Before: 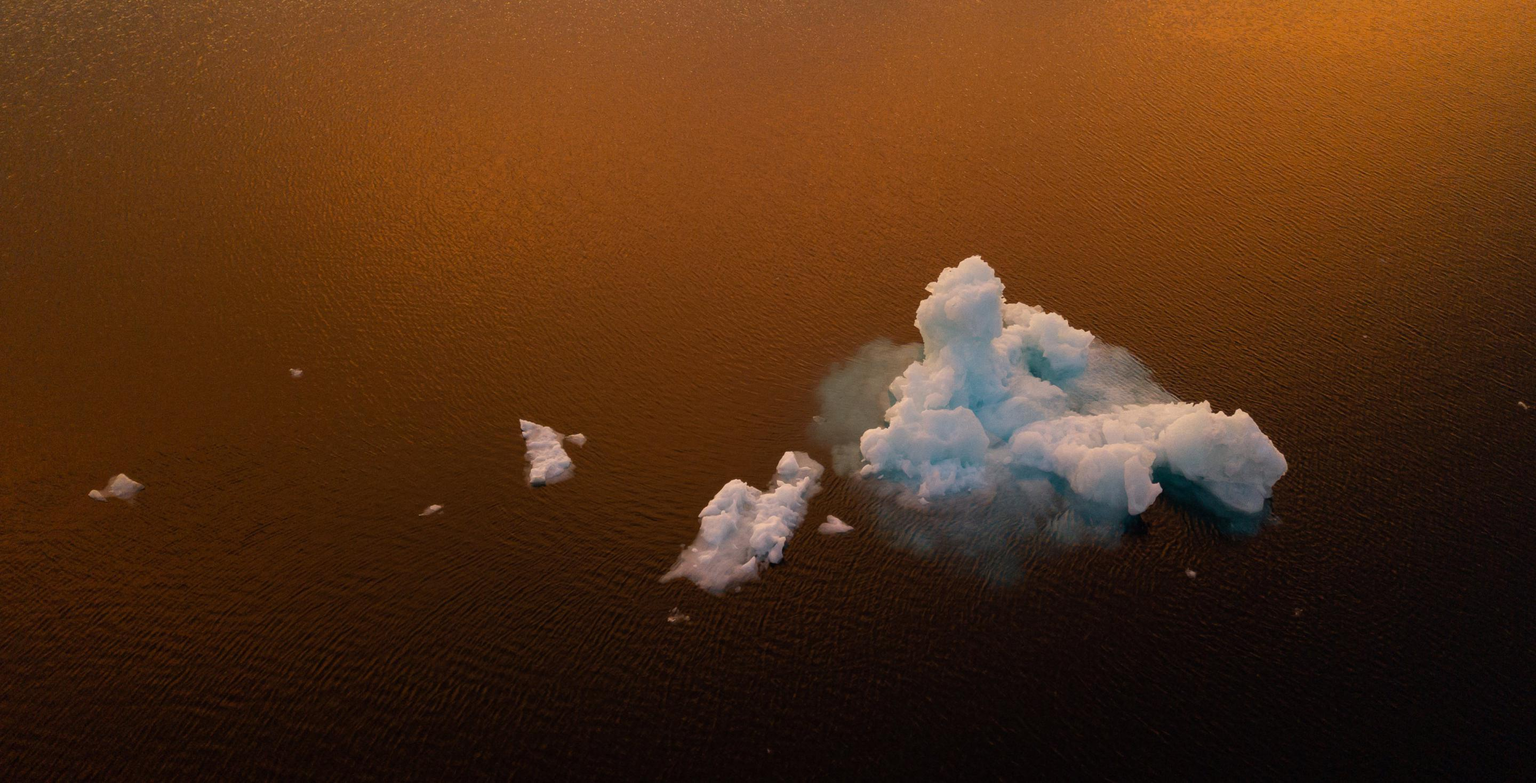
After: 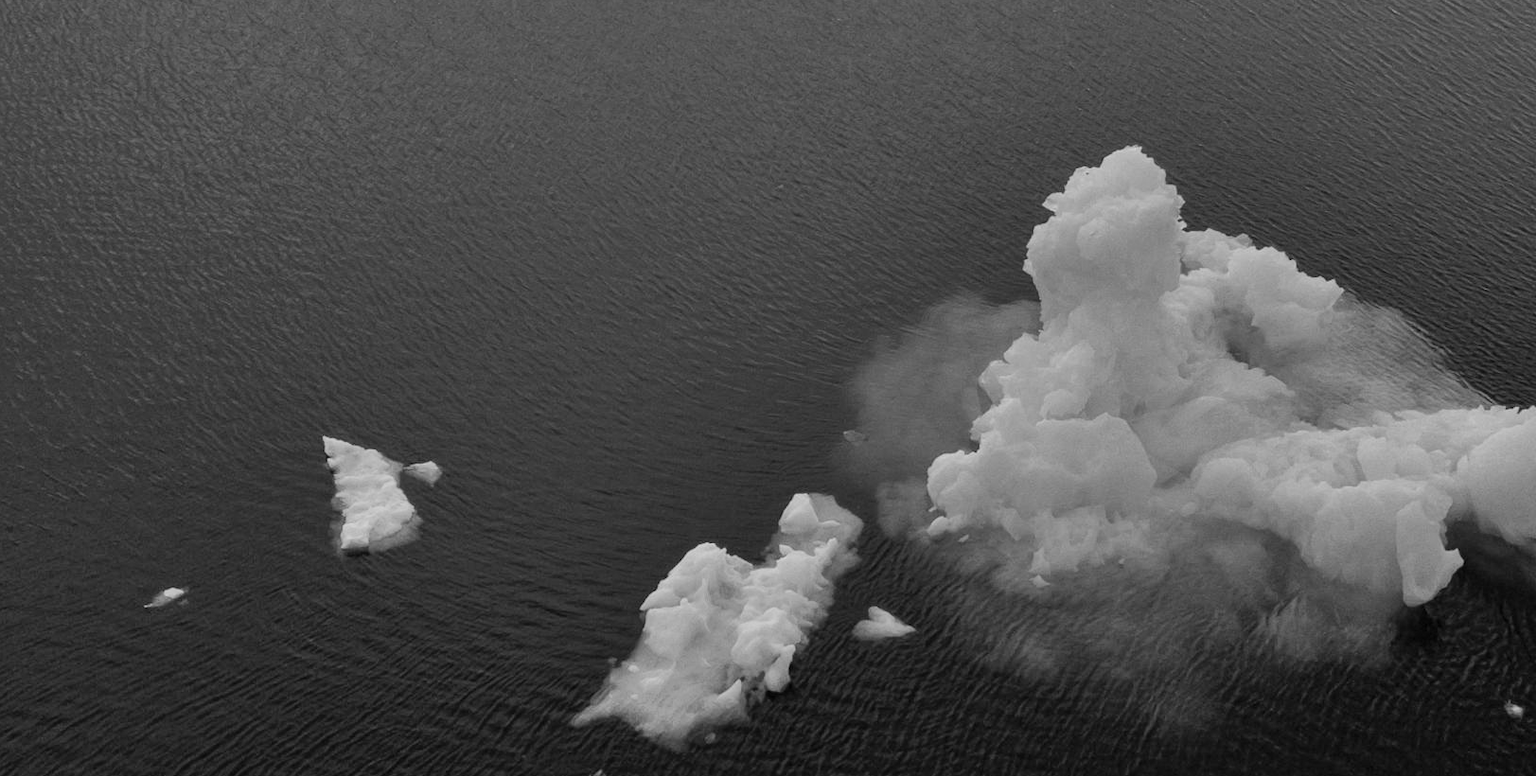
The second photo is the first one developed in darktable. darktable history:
color calibration: output gray [0.31, 0.36, 0.33, 0], x 0.37, y 0.382, temperature 4314.89 K
crop and rotate: left 21.996%, top 22.19%, right 21.636%, bottom 21.818%
color zones: curves: ch0 [(0.068, 0.464) (0.25, 0.5) (0.48, 0.508) (0.75, 0.536) (0.886, 0.476) (0.967, 0.456)]; ch1 [(0.066, 0.456) (0.25, 0.5) (0.616, 0.508) (0.746, 0.56) (0.934, 0.444)]
shadows and highlights: low approximation 0.01, soften with gaussian
